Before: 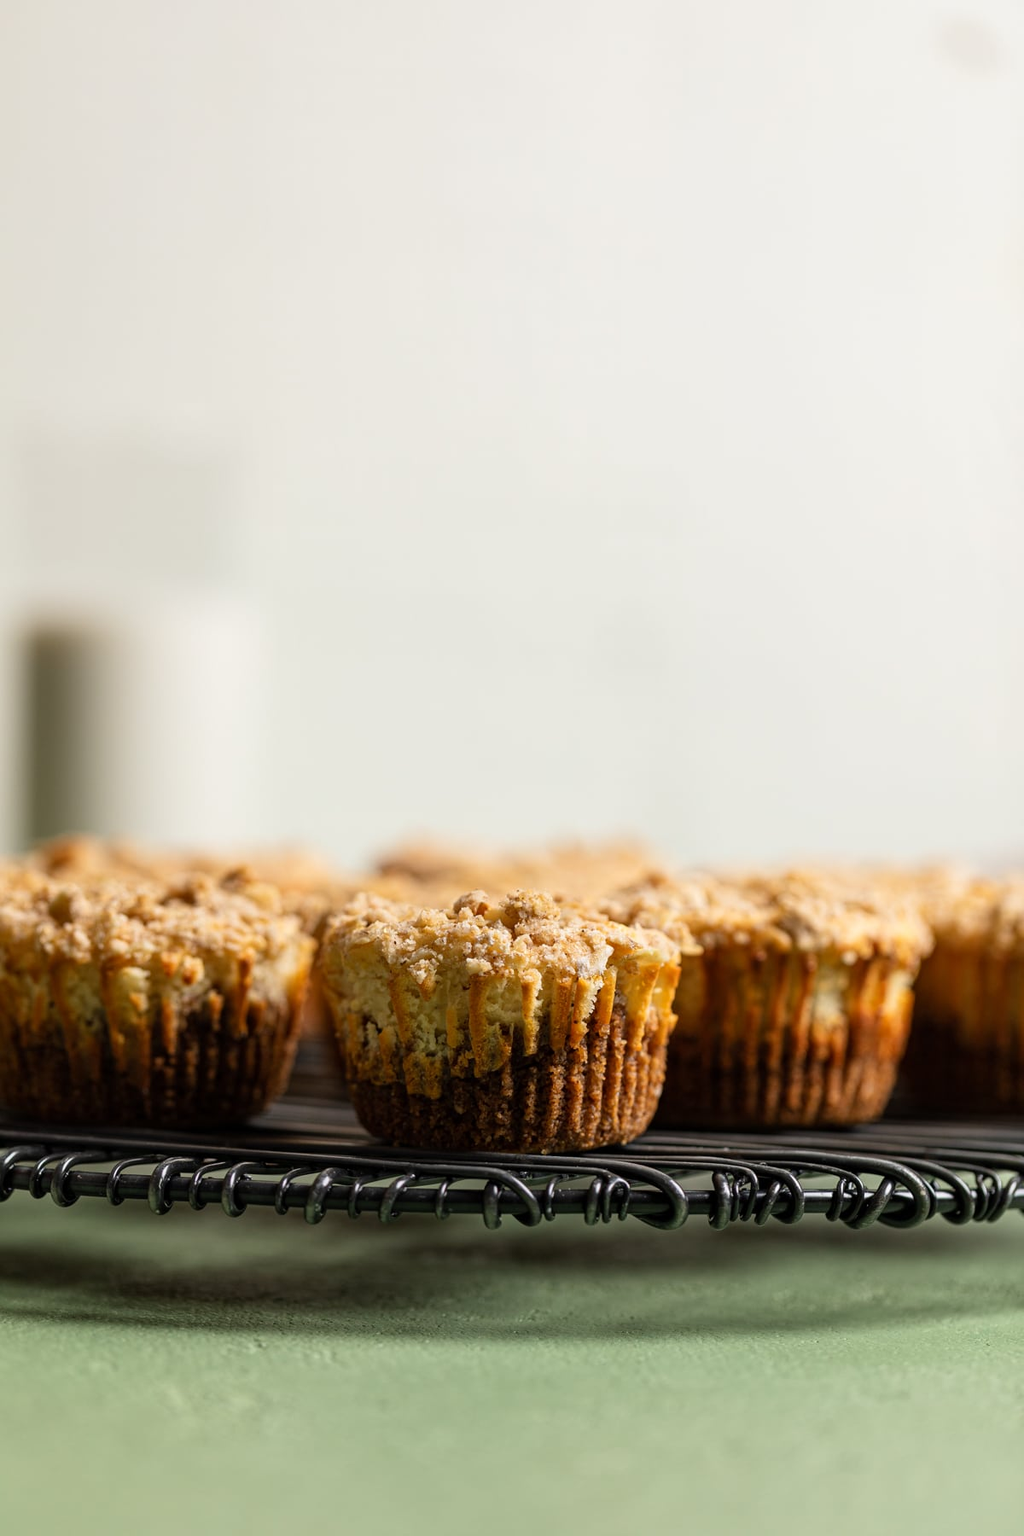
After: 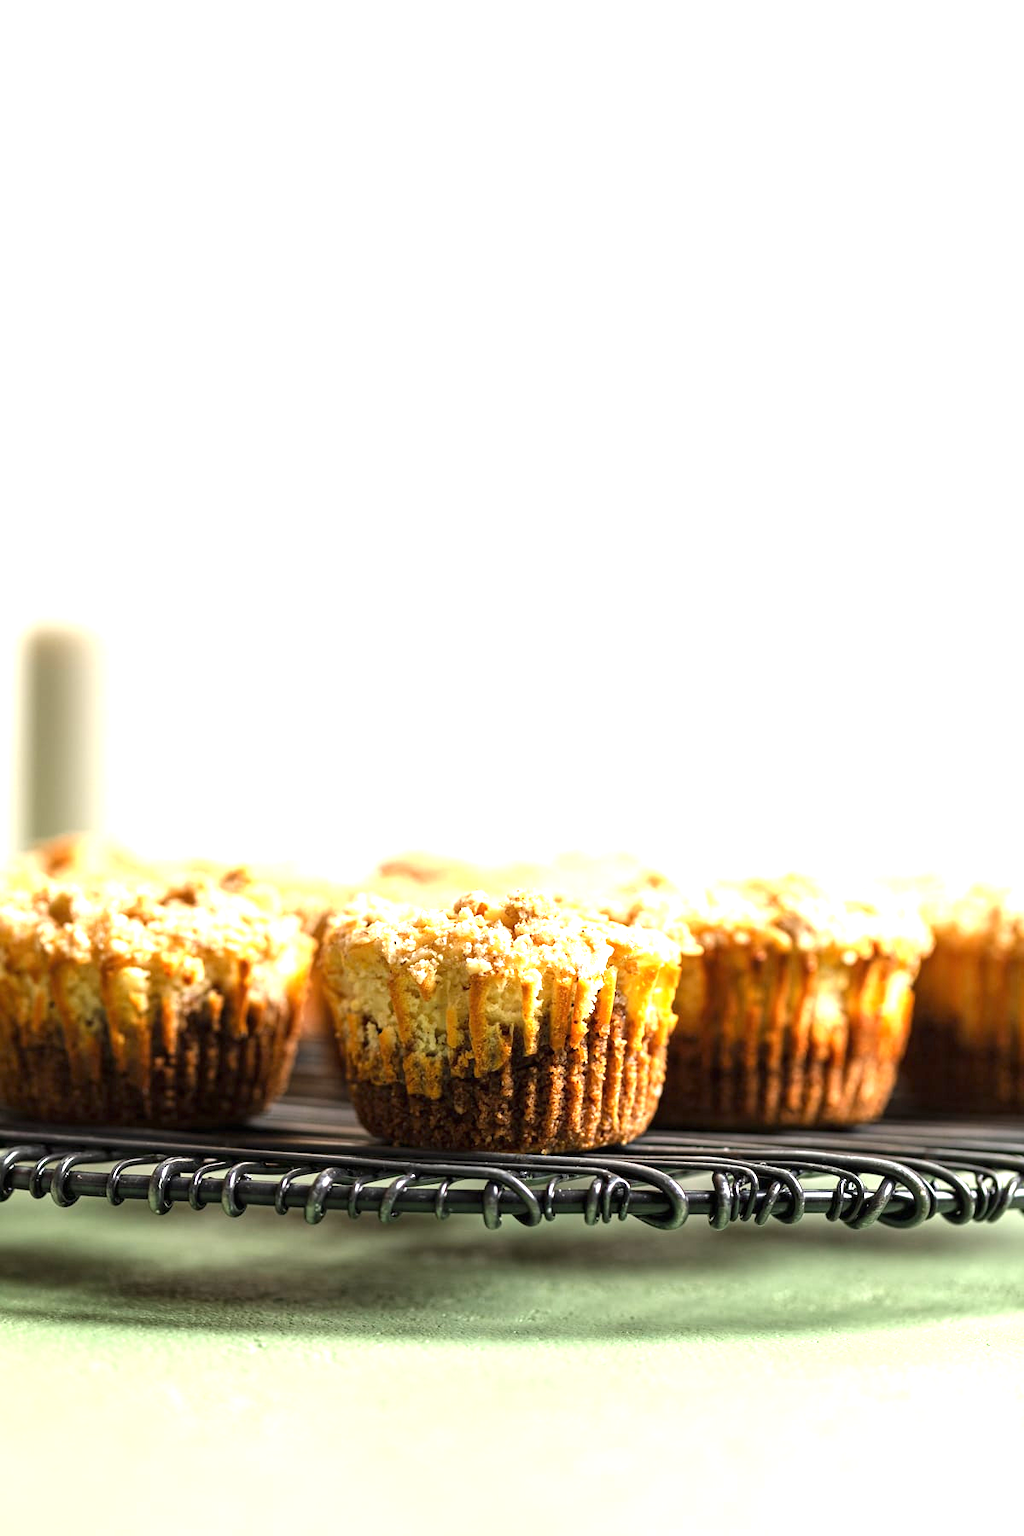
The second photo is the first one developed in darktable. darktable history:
exposure: black level correction 0, exposure 1.521 EV, compensate exposure bias true, compensate highlight preservation false
